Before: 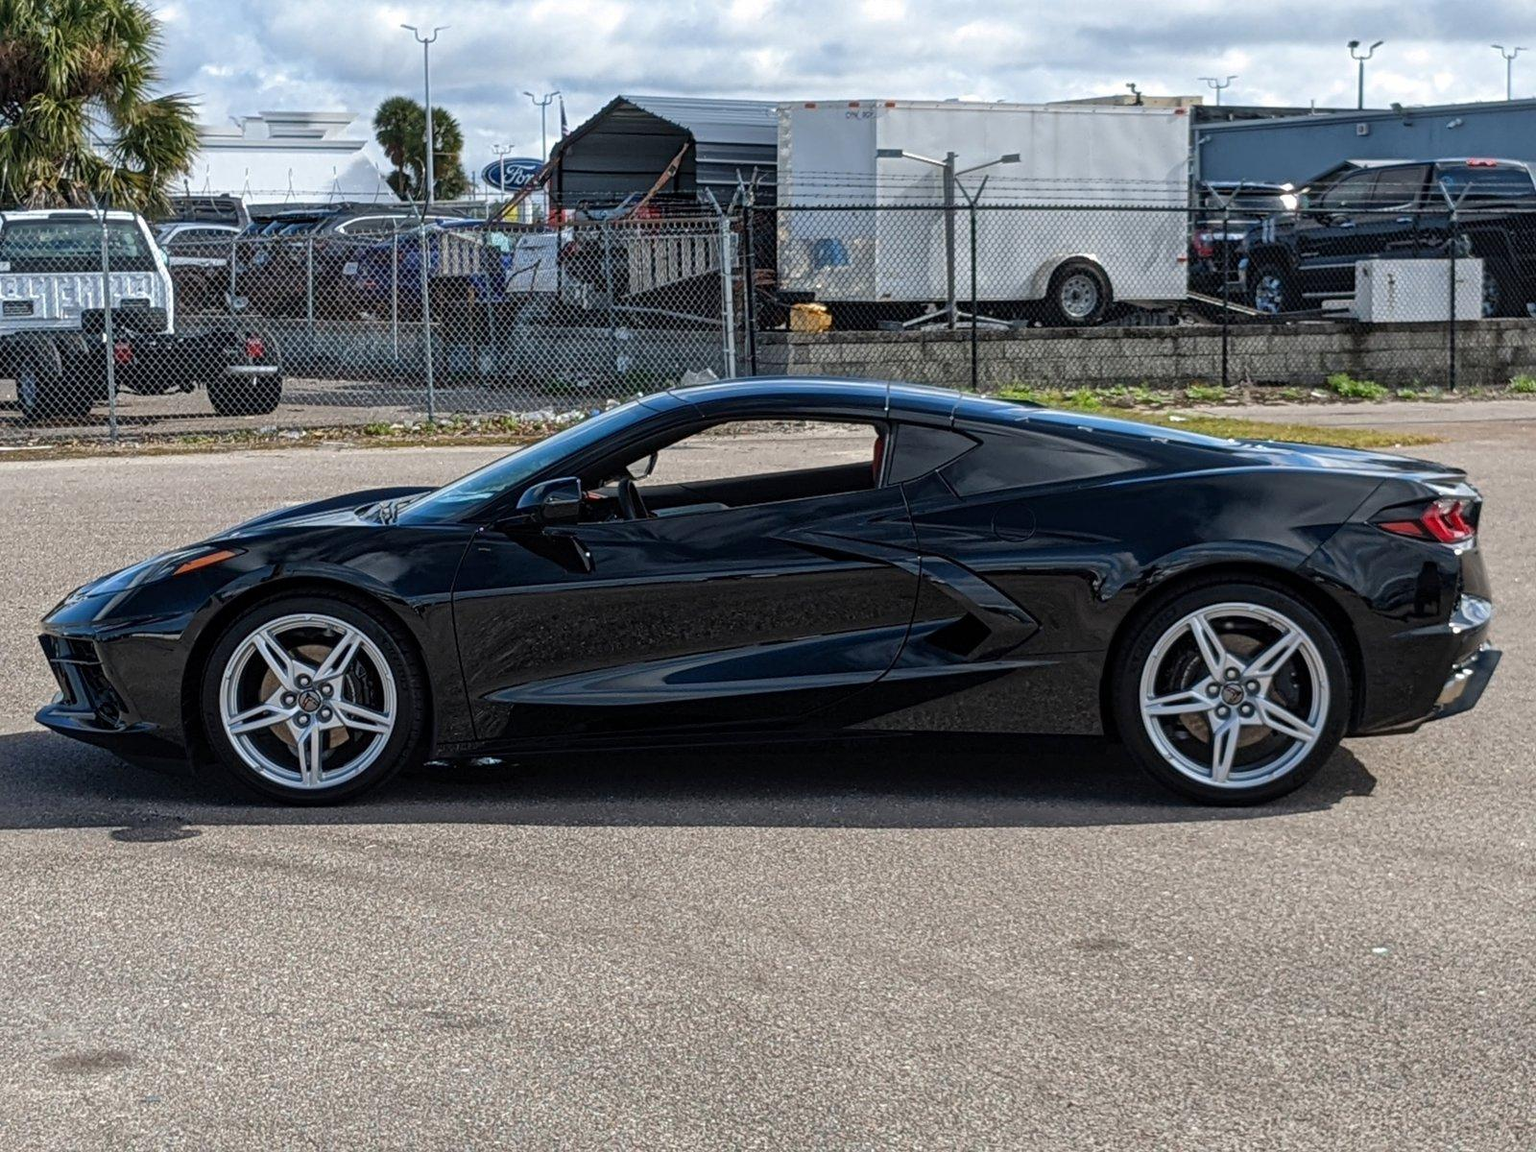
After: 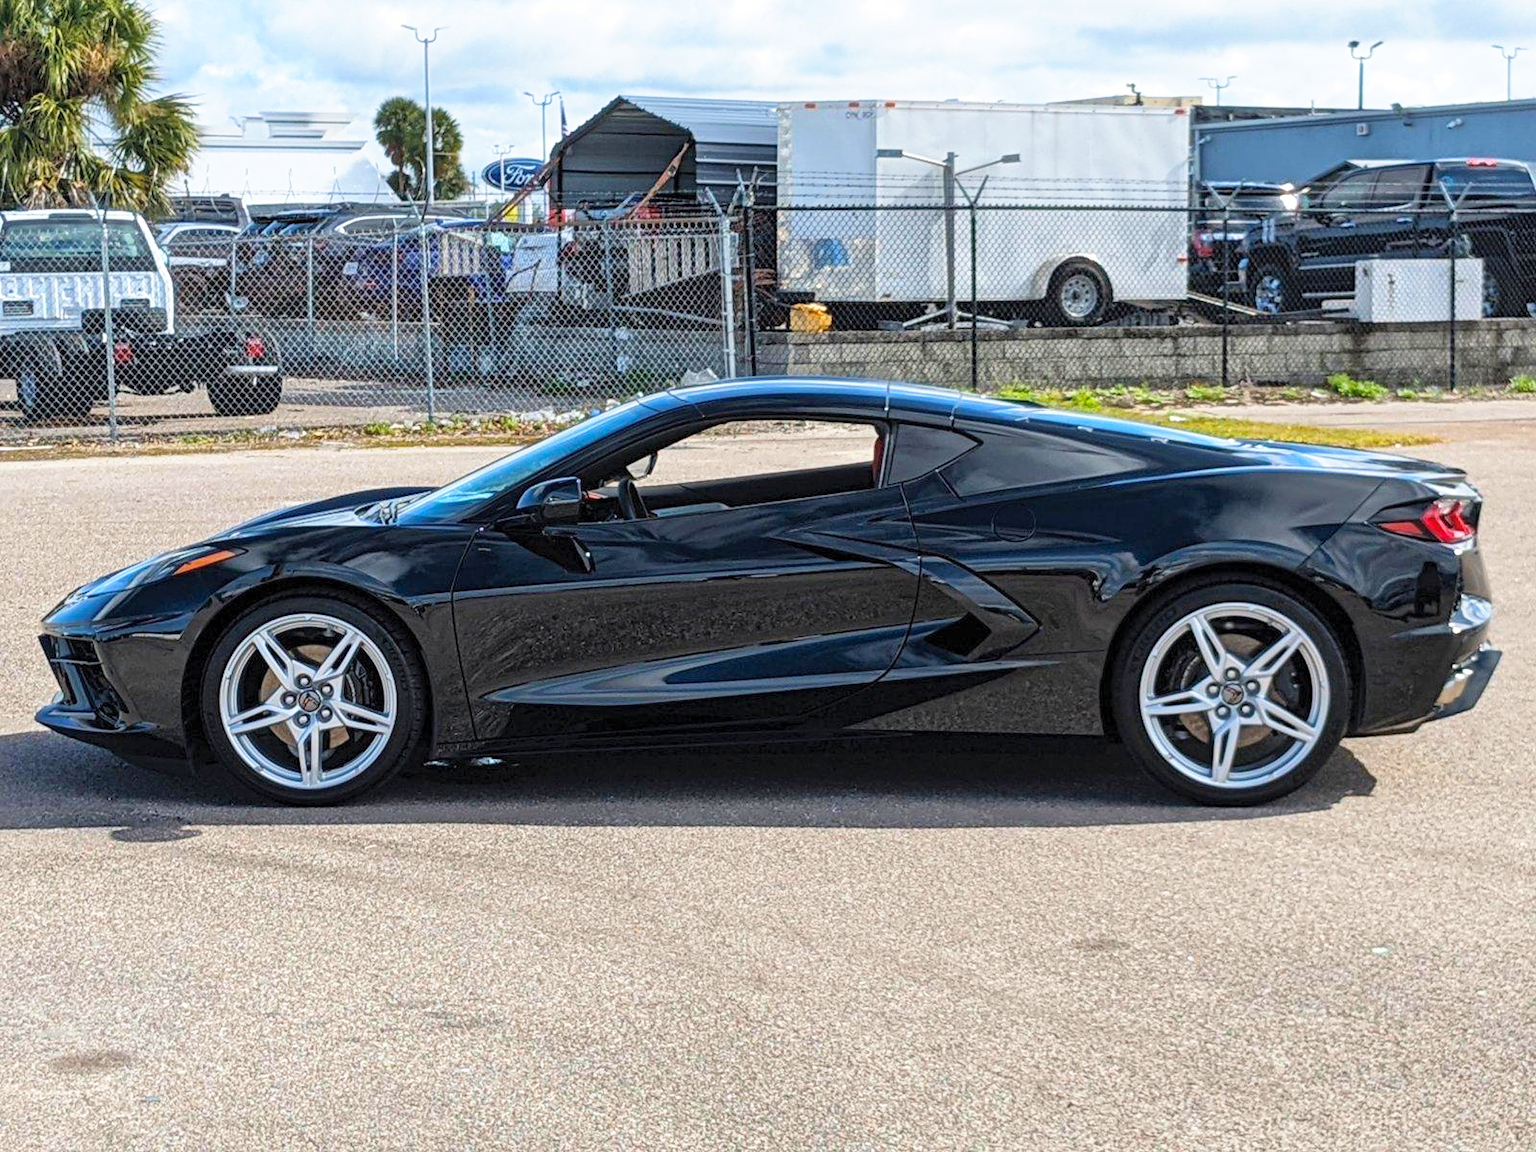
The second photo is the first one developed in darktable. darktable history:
base curve: curves: ch0 [(0, 0) (0.579, 0.807) (1, 1)], preserve colors none
contrast brightness saturation: brightness 0.13
color balance rgb: perceptual saturation grading › global saturation 20%, global vibrance 20%
